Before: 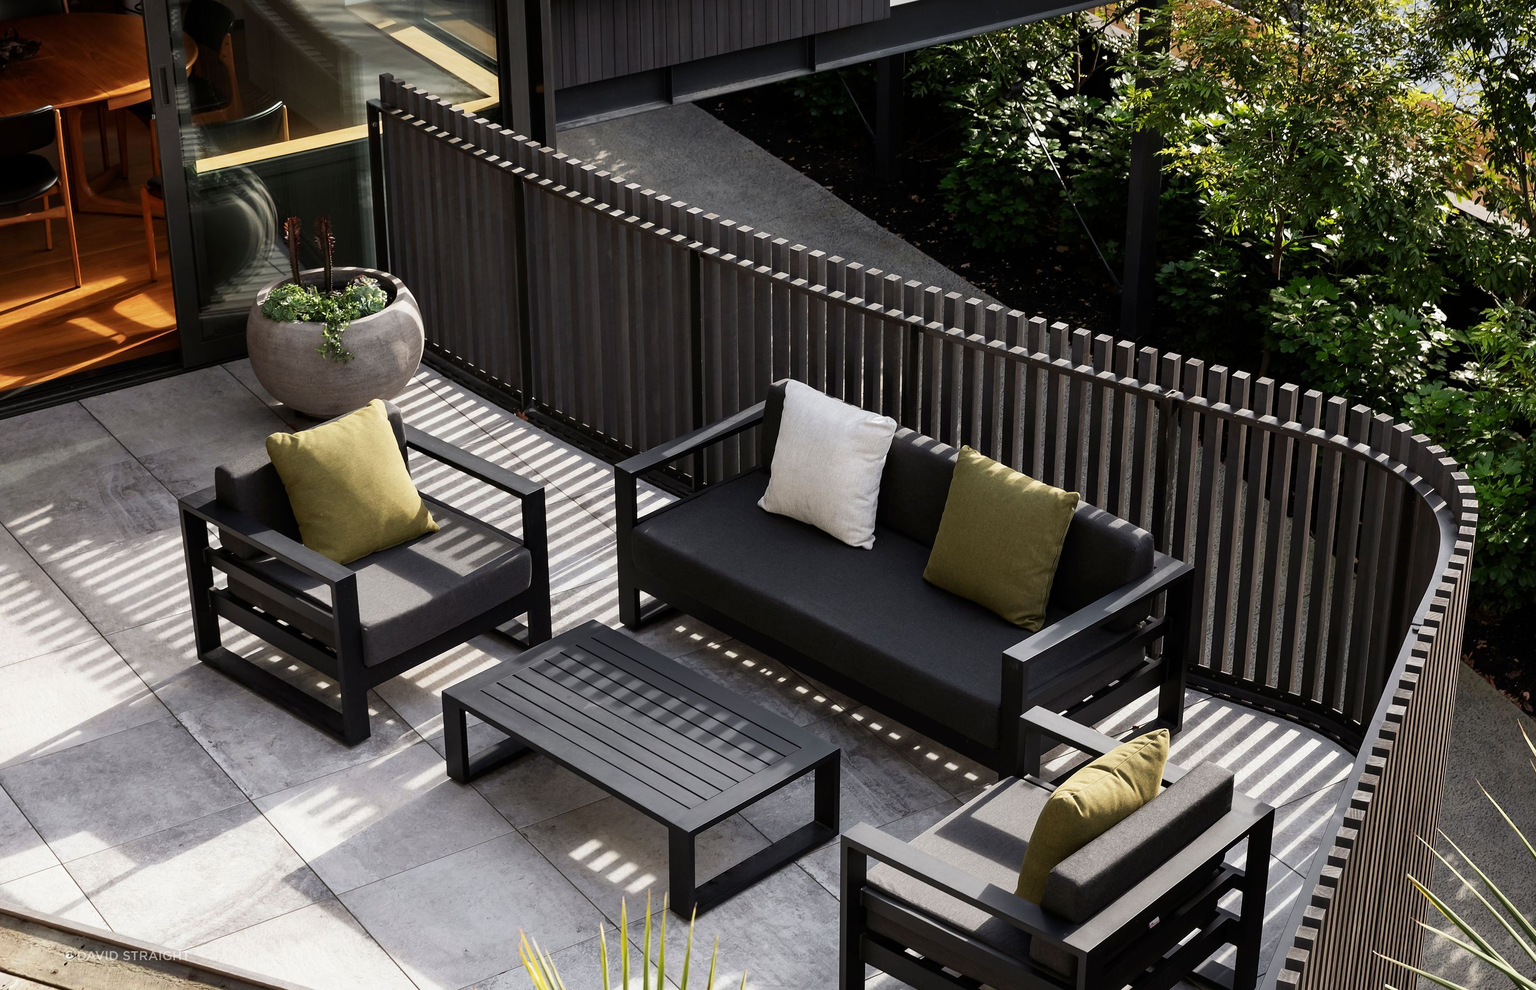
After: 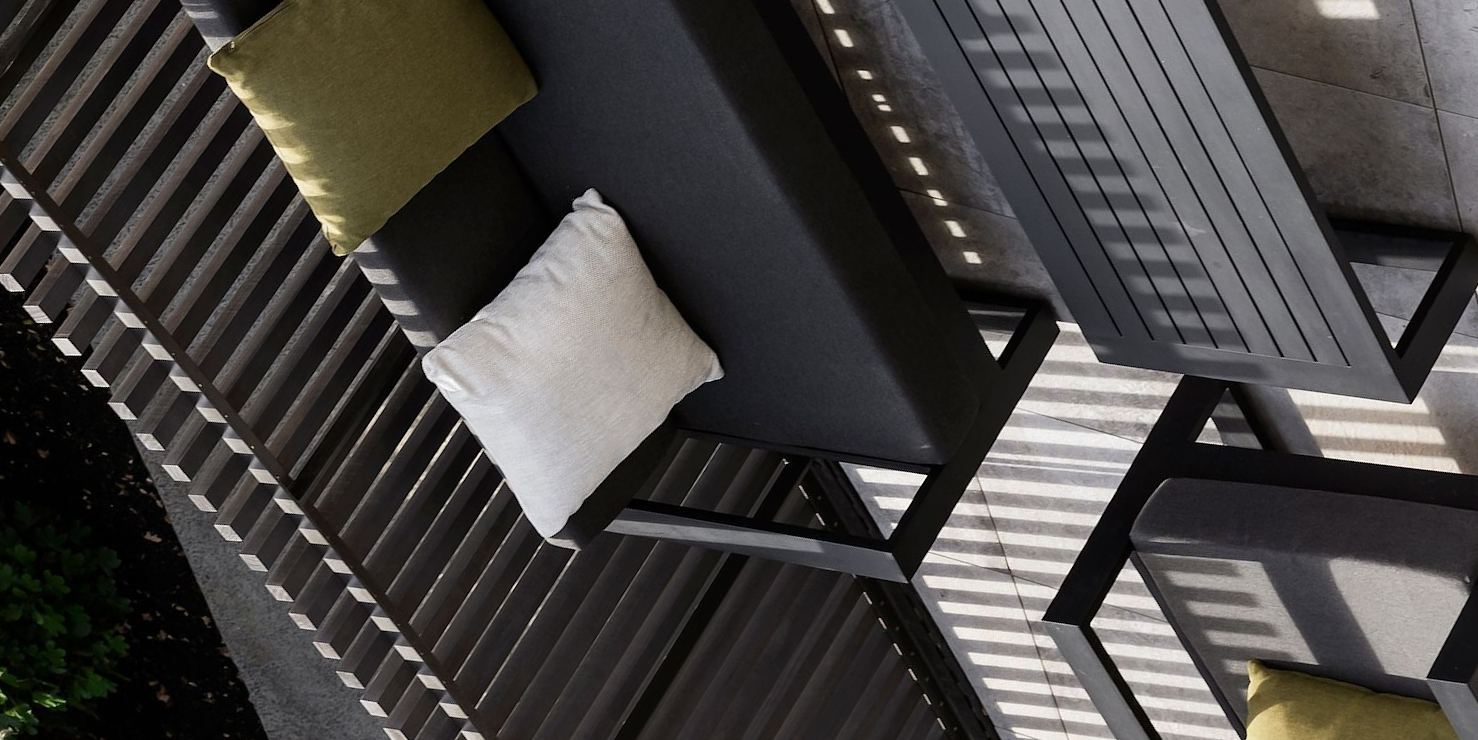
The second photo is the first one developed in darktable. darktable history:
crop and rotate: angle 146.95°, left 9.186%, top 15.684%, right 4.365%, bottom 17.115%
